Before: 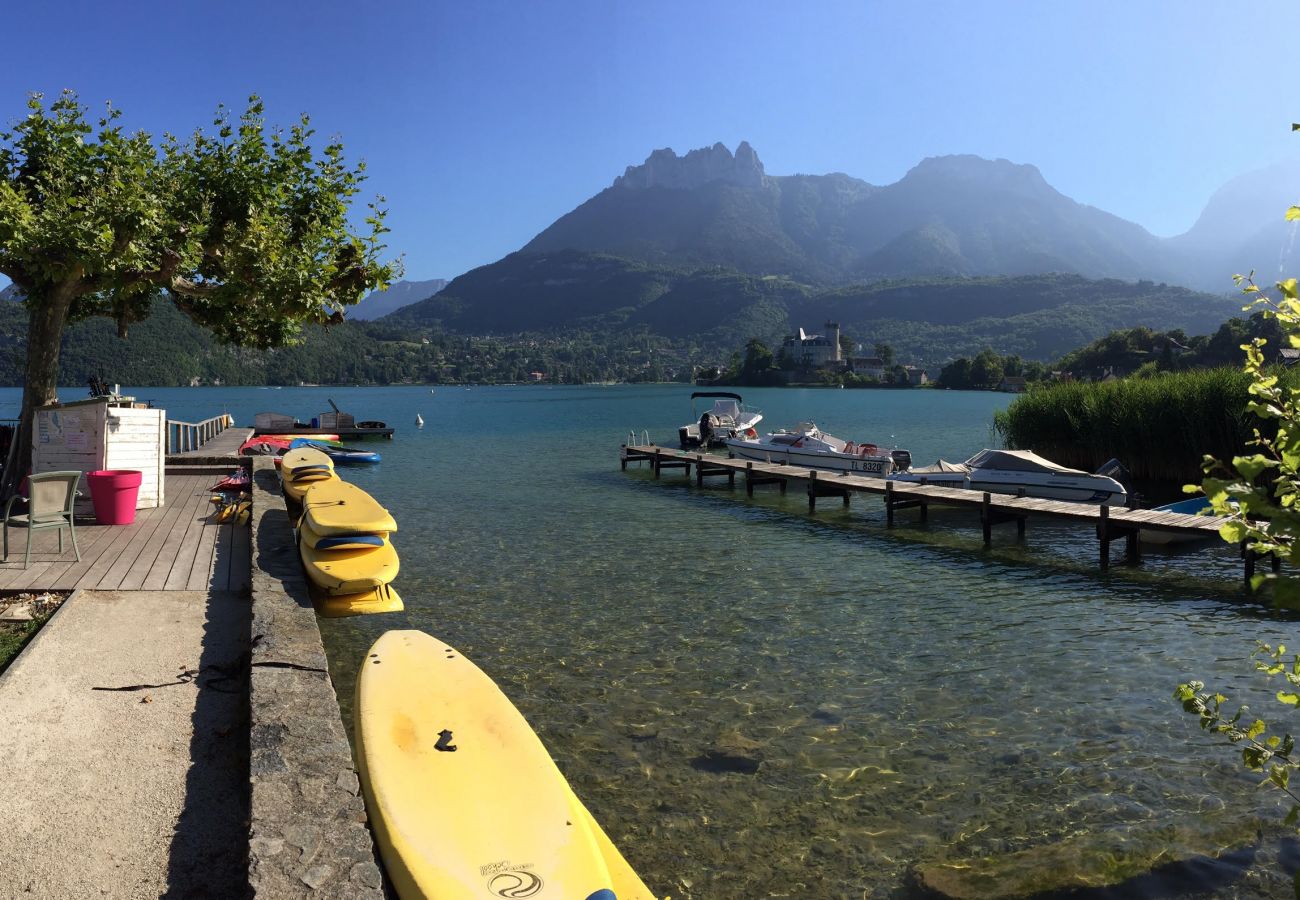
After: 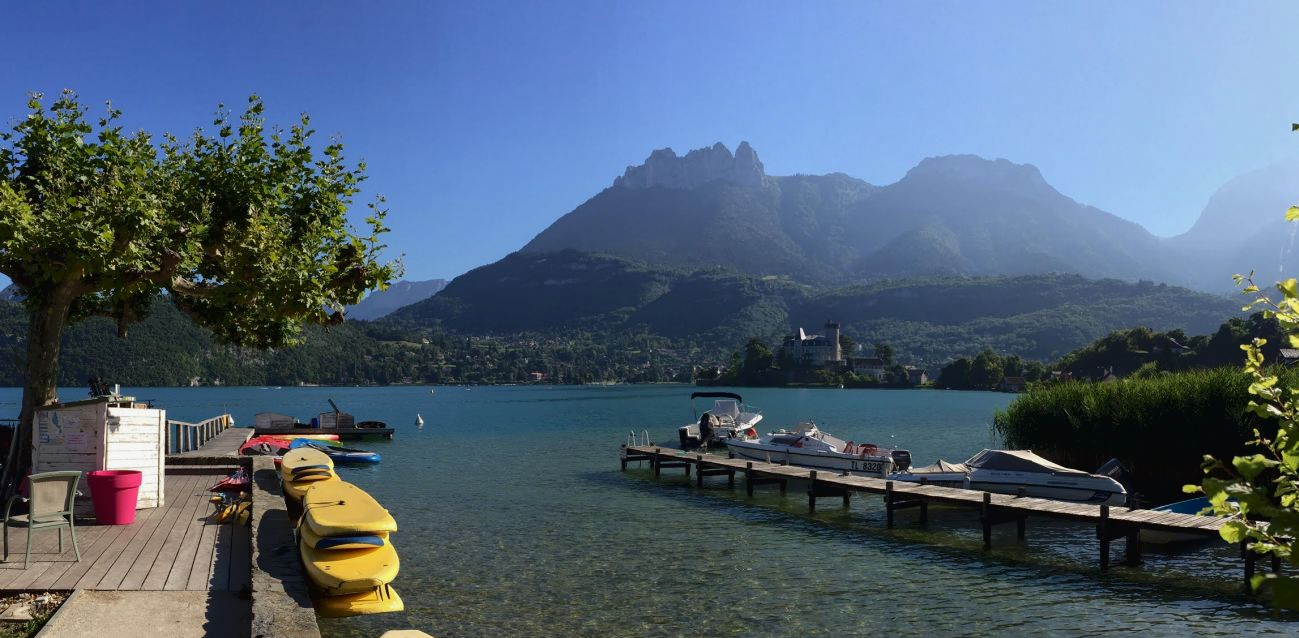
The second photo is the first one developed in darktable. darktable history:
tone curve: curves: ch0 [(0, 0) (0.003, 0.026) (0.011, 0.024) (0.025, 0.022) (0.044, 0.031) (0.069, 0.067) (0.1, 0.094) (0.136, 0.102) (0.177, 0.14) (0.224, 0.189) (0.277, 0.238) (0.335, 0.325) (0.399, 0.379) (0.468, 0.453) (0.543, 0.528) (0.623, 0.609) (0.709, 0.695) (0.801, 0.793) (0.898, 0.898) (1, 1)], color space Lab, independent channels, preserve colors none
crop: right 0.001%, bottom 29.048%
shadows and highlights: shadows -20.46, white point adjustment -1.97, highlights -34.8, highlights color adjustment 0.114%
